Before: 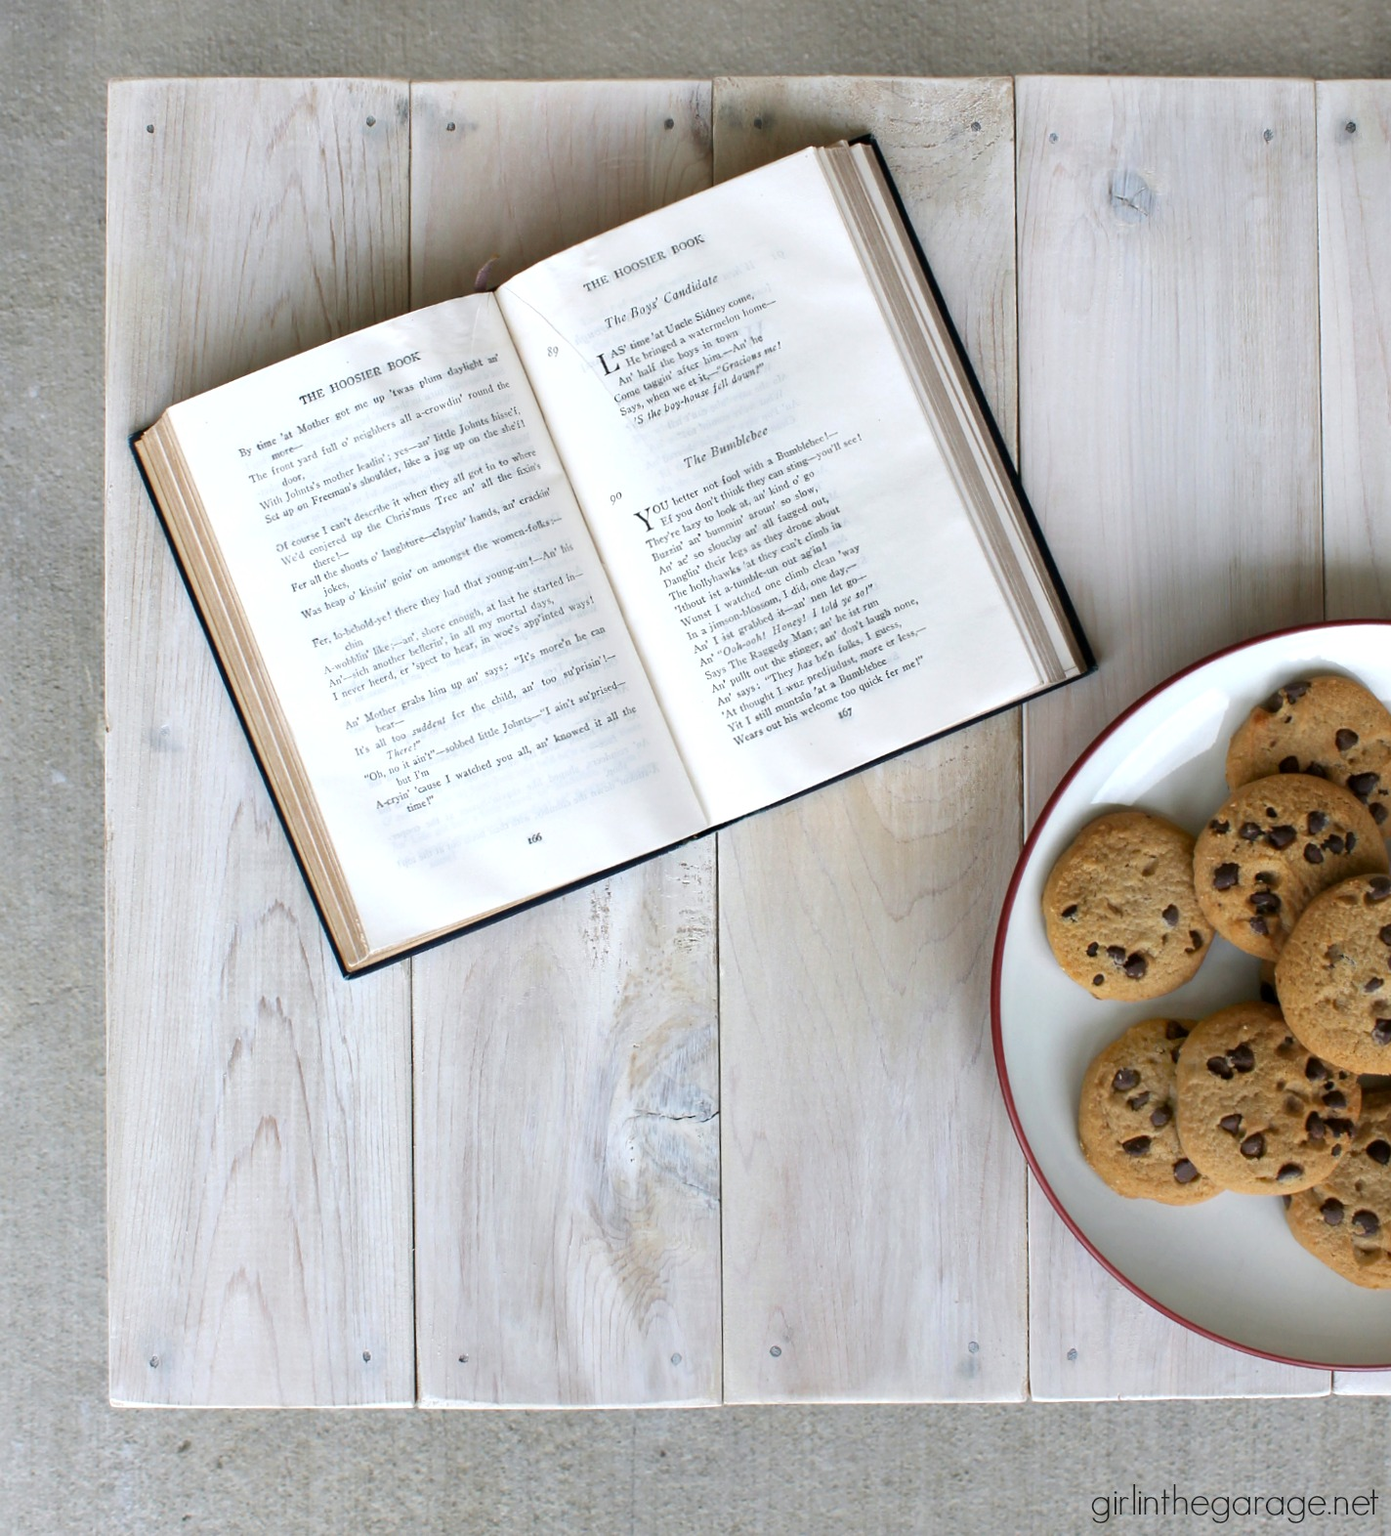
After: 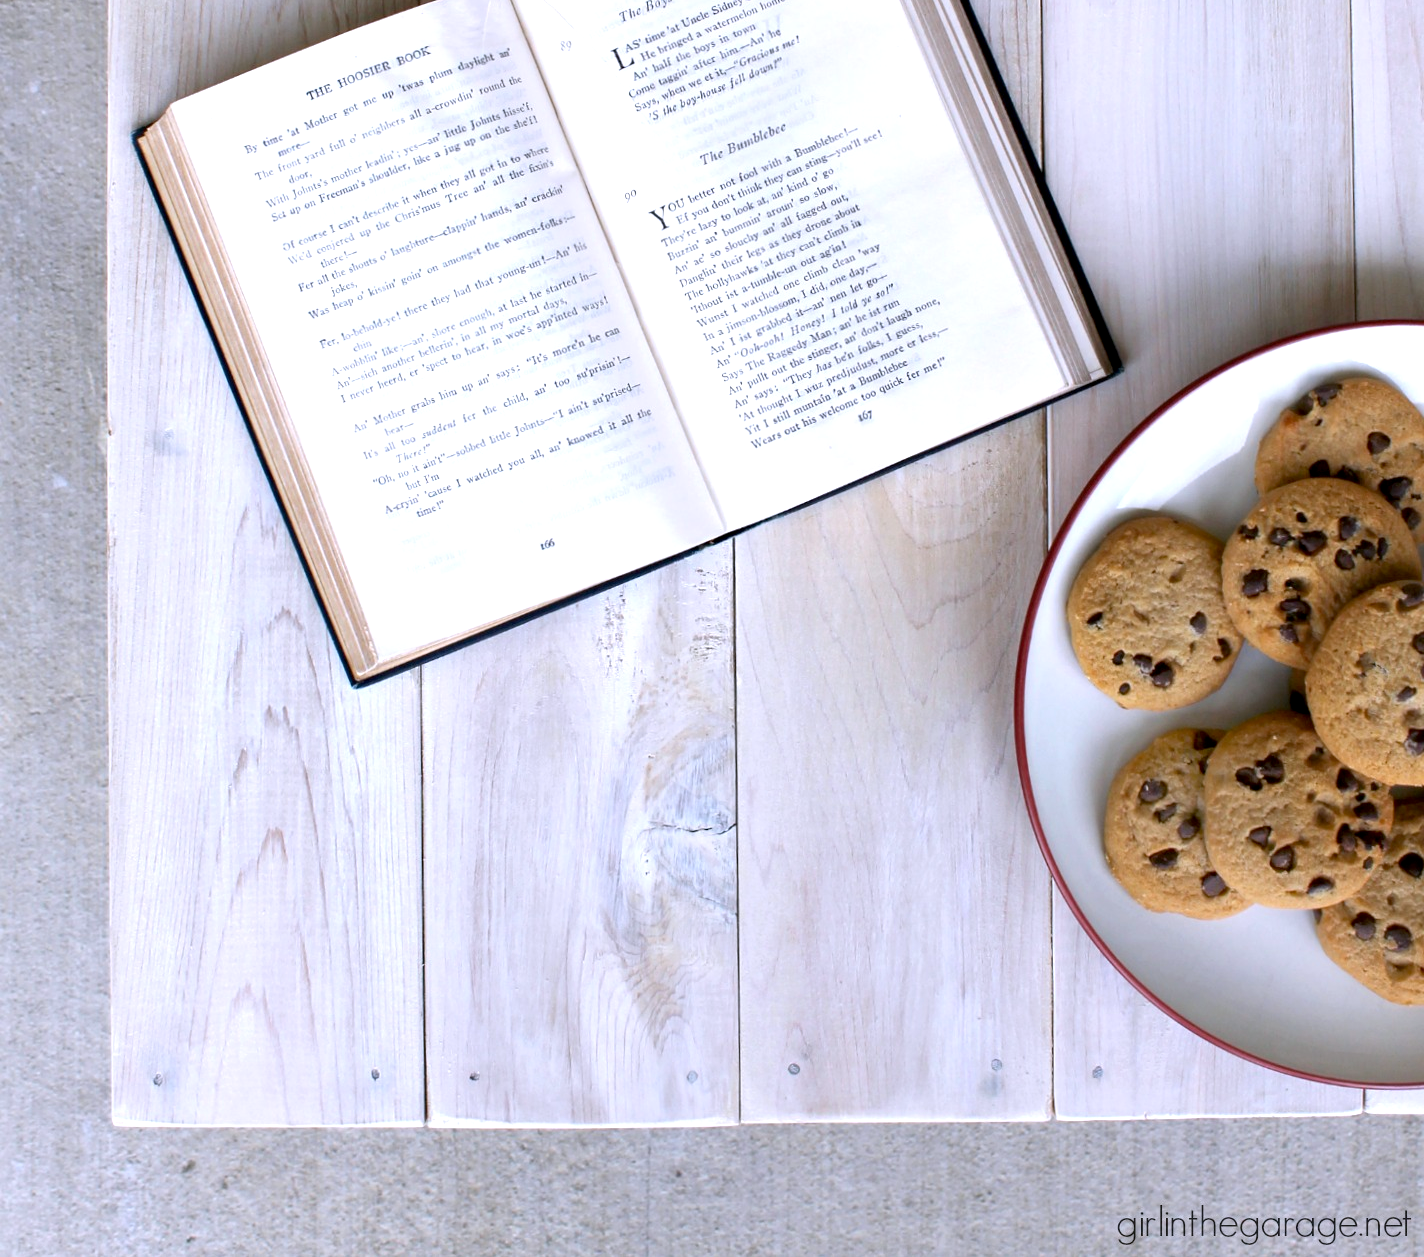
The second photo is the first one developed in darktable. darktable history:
crop and rotate: top 19.998%
exposure: black level correction 0.005, exposure 0.286 EV, compensate highlight preservation false
white balance: red 1.004, blue 1.096
